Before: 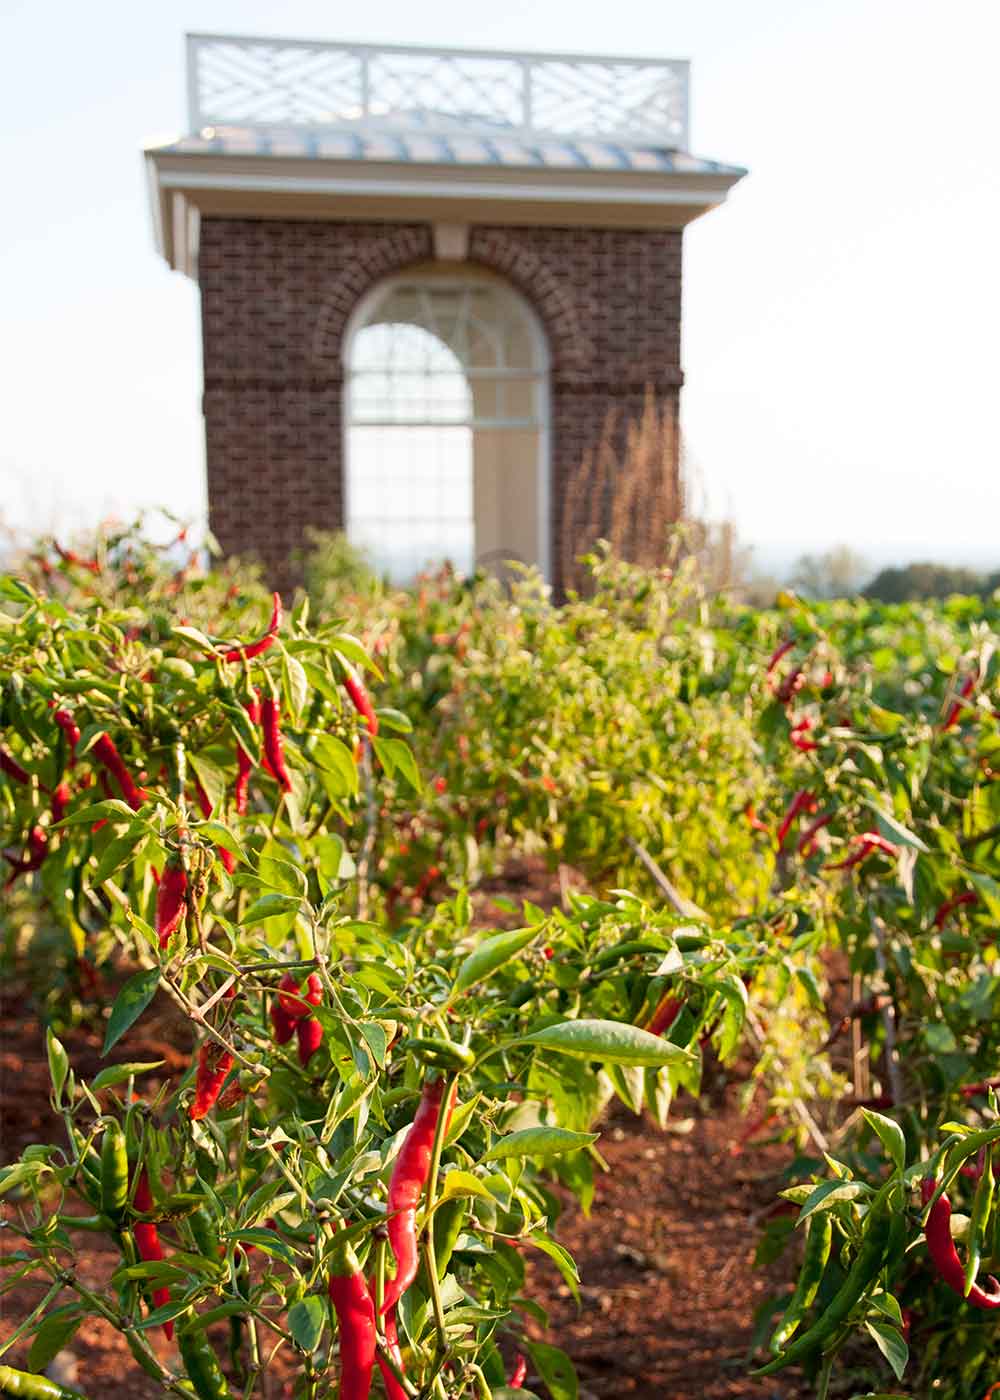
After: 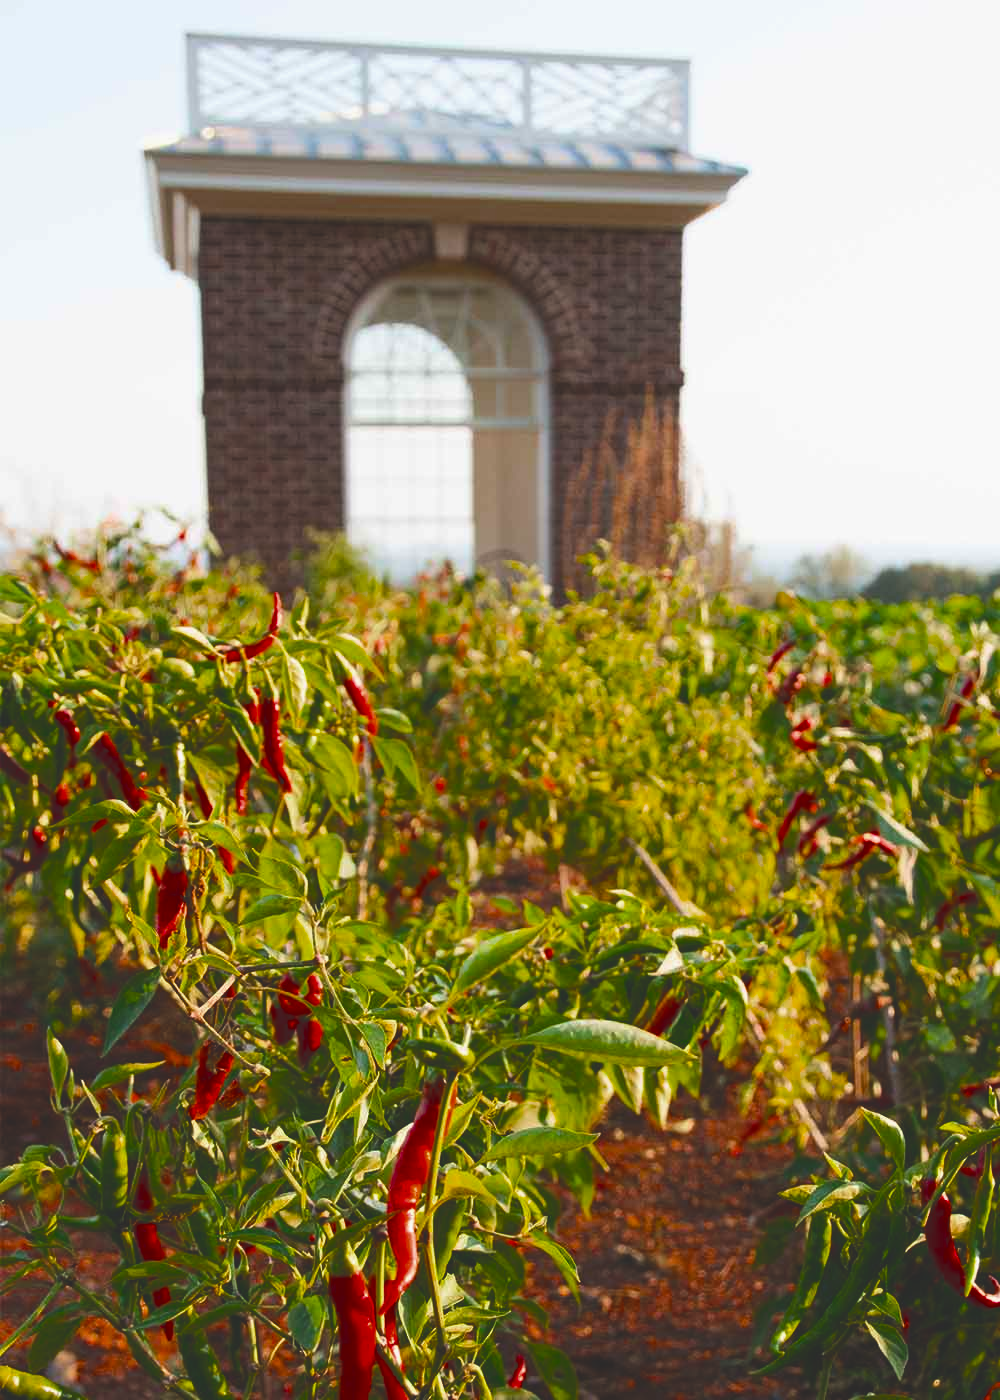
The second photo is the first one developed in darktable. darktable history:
color balance rgb: perceptual saturation grading › global saturation 30.633%, perceptual brilliance grading › global brilliance -4.772%, perceptual brilliance grading › highlights 24.272%, perceptual brilliance grading › mid-tones 7.347%, perceptual brilliance grading › shadows -4.922%, global vibrance 1.406%, saturation formula JzAzBz (2021)
exposure: black level correction -0.036, exposure -0.496 EV, compensate highlight preservation false
